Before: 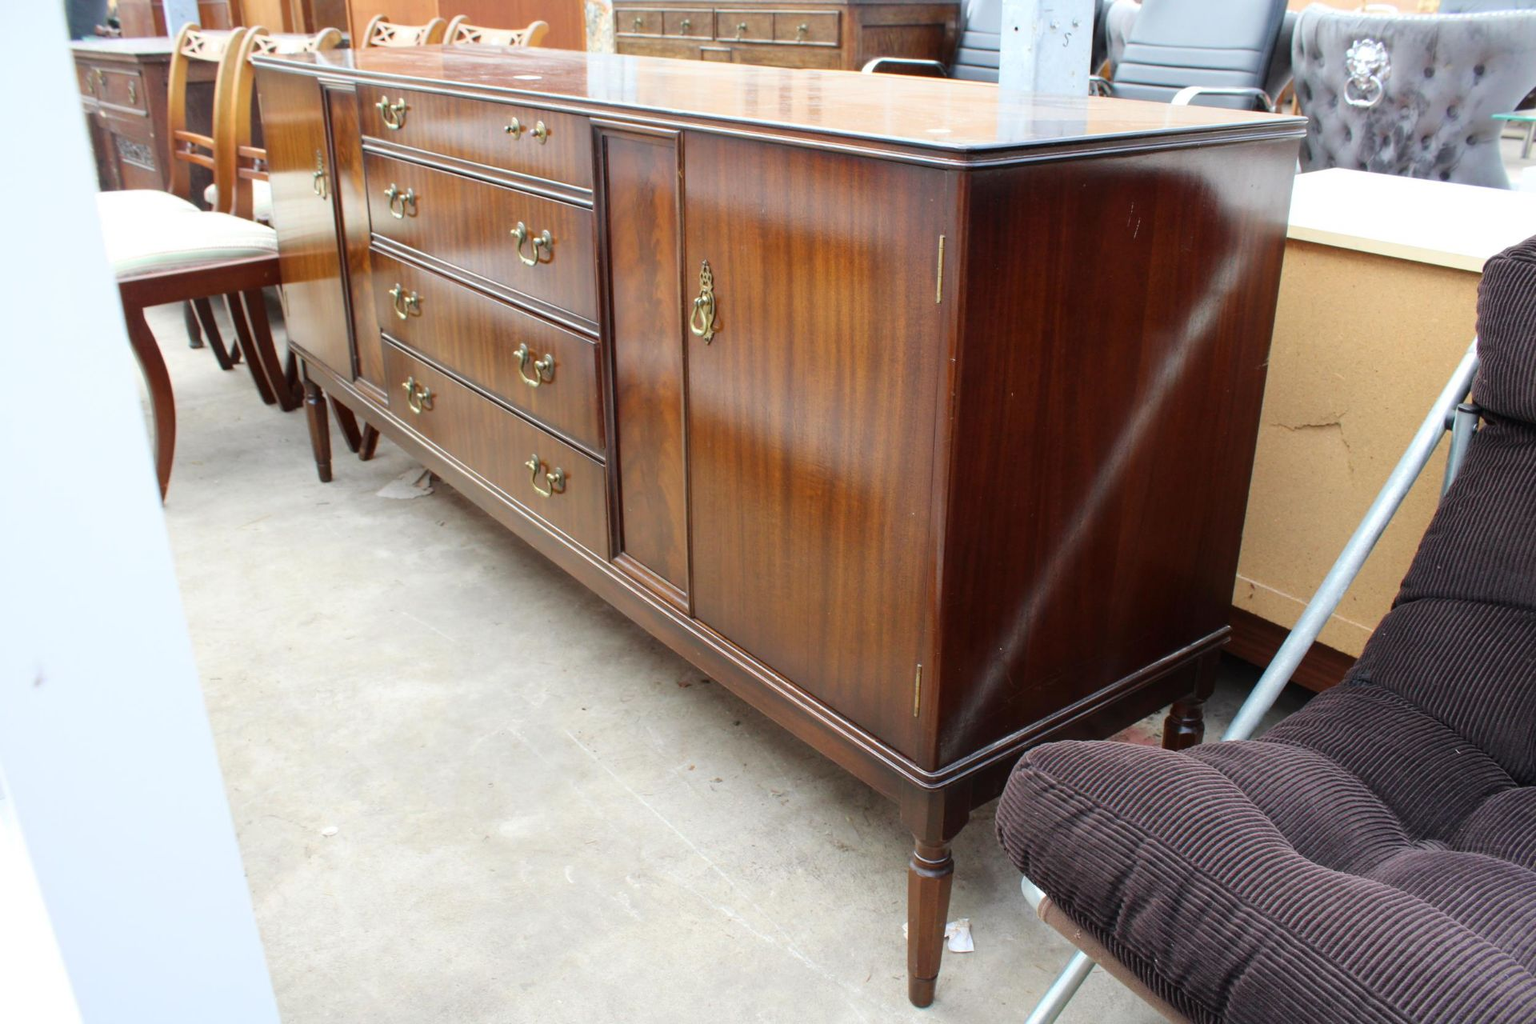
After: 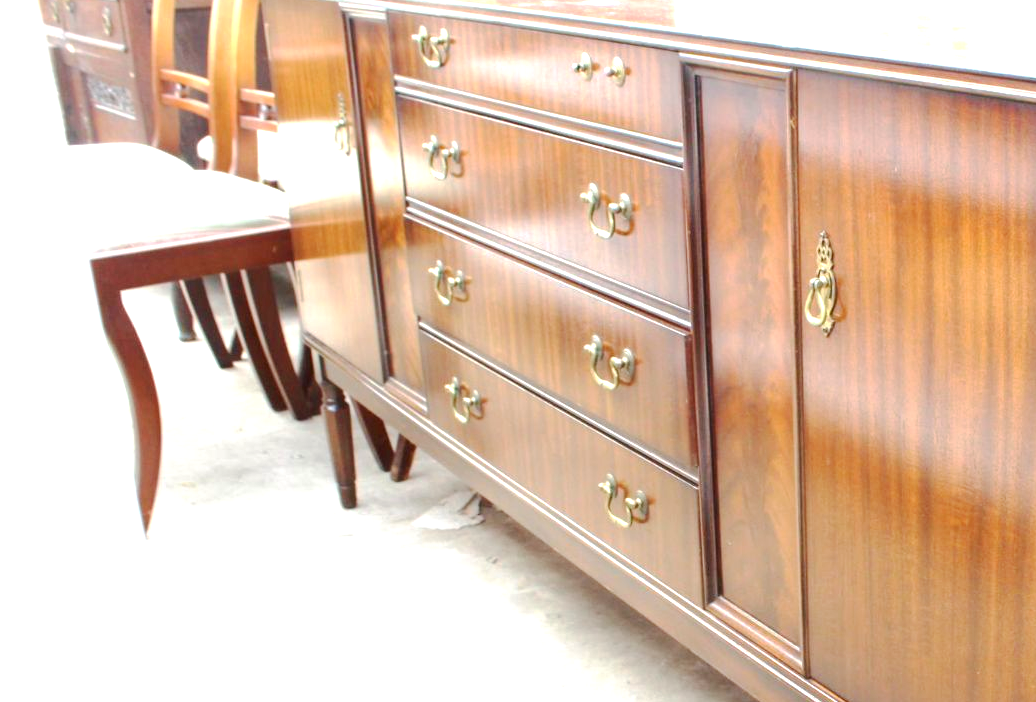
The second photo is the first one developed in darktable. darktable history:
exposure: black level correction 0, exposure 1.103 EV, compensate highlight preservation false
tone equalizer: on, module defaults
base curve: curves: ch0 [(0, 0) (0.262, 0.32) (0.722, 0.705) (1, 1)], preserve colors none
crop and rotate: left 3.029%, top 7.414%, right 42.987%, bottom 37.679%
